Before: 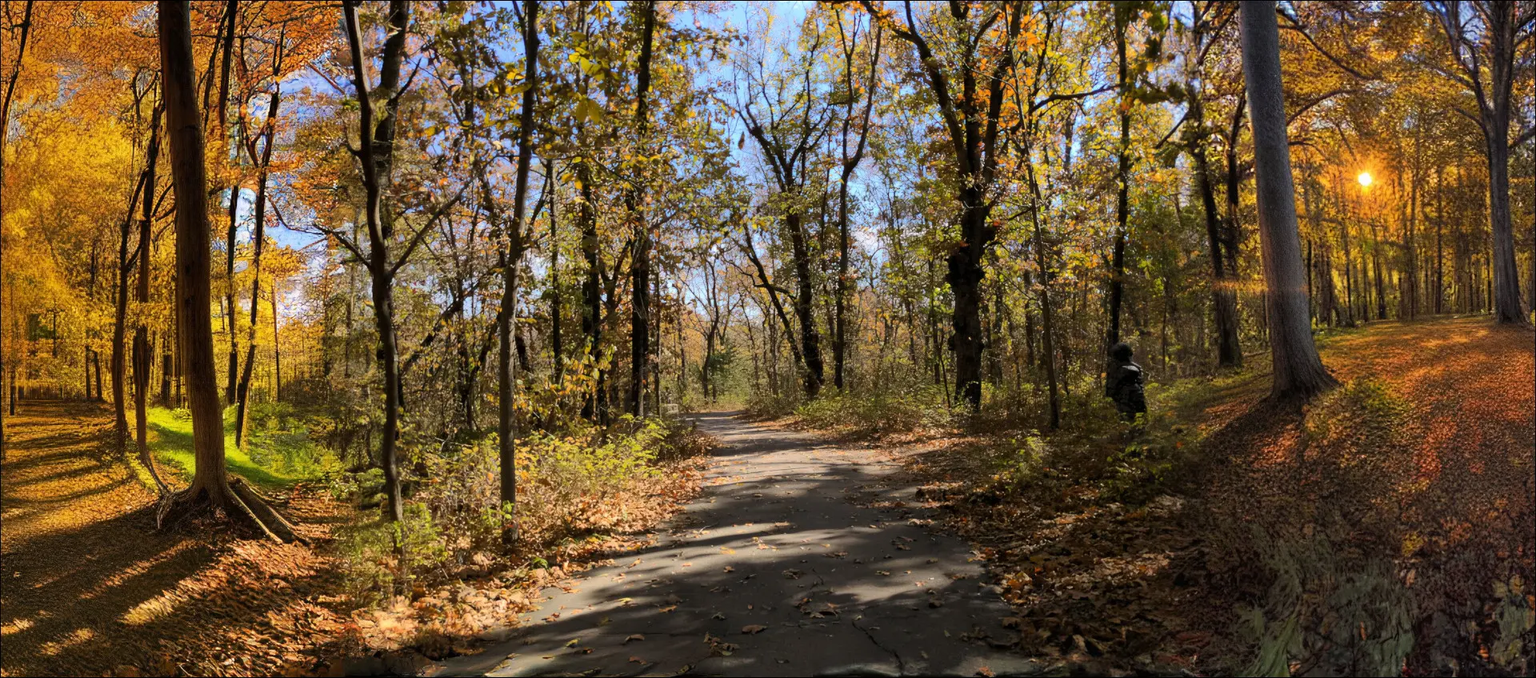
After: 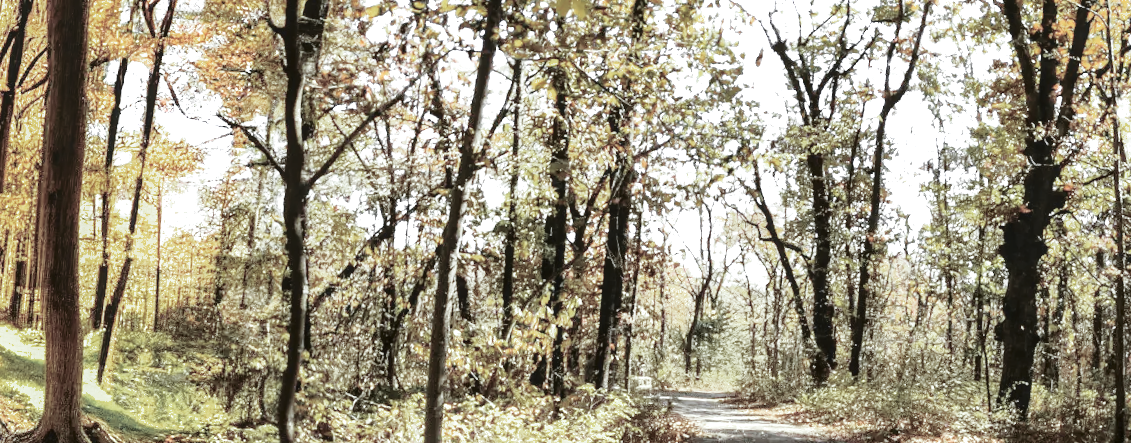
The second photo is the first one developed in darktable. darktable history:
exposure: black level correction 0, exposure 1.2 EV, compensate highlight preservation false
shadows and highlights: on, module defaults
base curve: curves: ch0 [(0, 0) (0.036, 0.025) (0.121, 0.166) (0.206, 0.329) (0.605, 0.79) (1, 1)], preserve colors none
color correction: highlights a* -10.04, highlights b* -10.37
color zones: curves: ch0 [(0, 0.613) (0.01, 0.613) (0.245, 0.448) (0.498, 0.529) (0.642, 0.665) (0.879, 0.777) (0.99, 0.613)]; ch1 [(0, 0.035) (0.121, 0.189) (0.259, 0.197) (0.415, 0.061) (0.589, 0.022) (0.732, 0.022) (0.857, 0.026) (0.991, 0.053)]
local contrast: on, module defaults
tone curve: curves: ch0 [(0, 0.023) (0.087, 0.065) (0.184, 0.168) (0.45, 0.54) (0.57, 0.683) (0.722, 0.825) (0.877, 0.948) (1, 1)]; ch1 [(0, 0) (0.388, 0.369) (0.447, 0.447) (0.505, 0.5) (0.534, 0.528) (0.573, 0.583) (0.663, 0.68) (1, 1)]; ch2 [(0, 0) (0.314, 0.223) (0.427, 0.405) (0.492, 0.505) (0.531, 0.55) (0.589, 0.599) (1, 1)], color space Lab, independent channels, preserve colors none
crop and rotate: angle -4.99°, left 2.122%, top 6.945%, right 27.566%, bottom 30.519%
